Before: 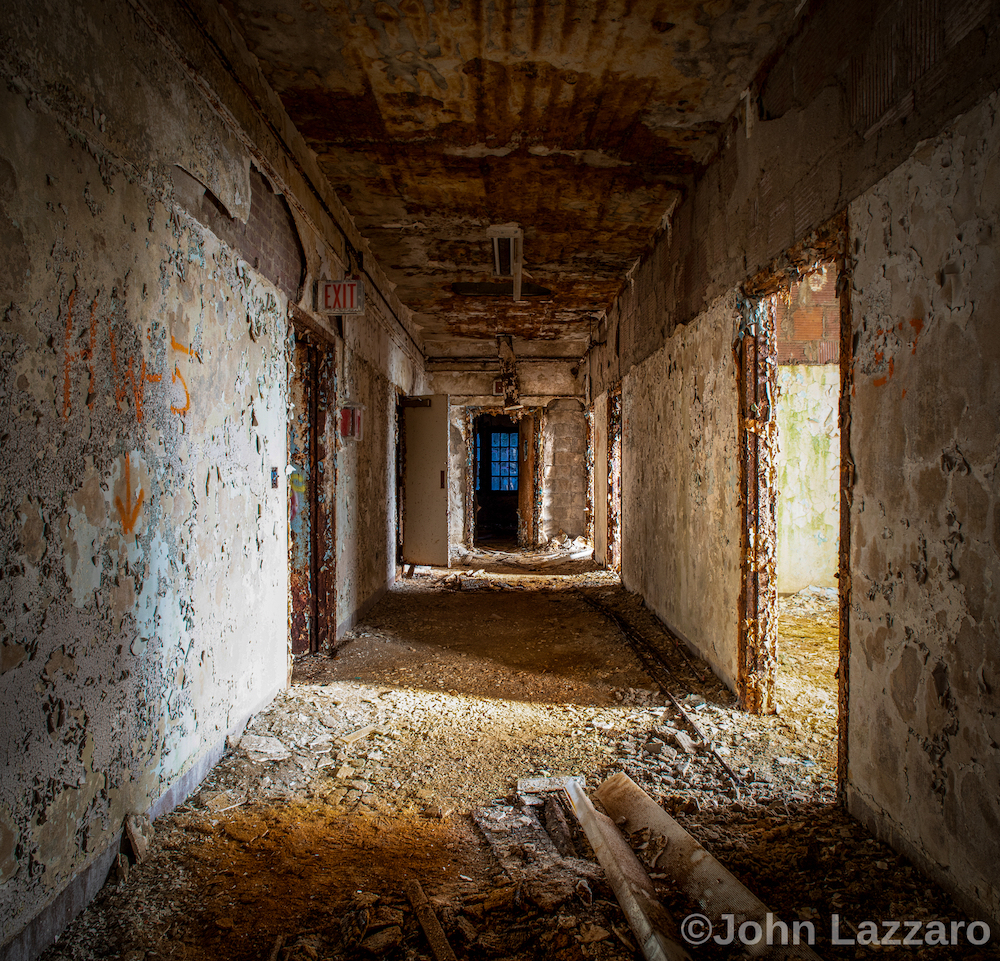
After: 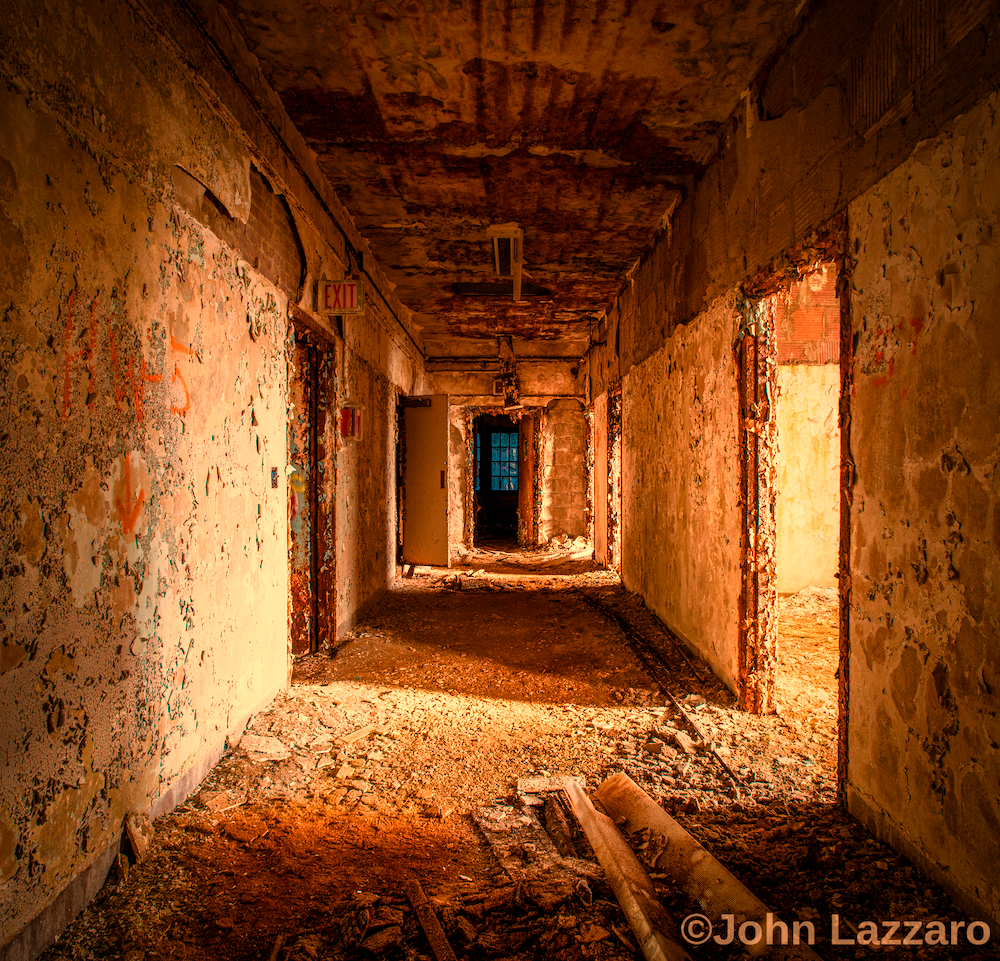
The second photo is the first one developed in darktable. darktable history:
white balance: red 1.467, blue 0.684
color balance rgb: perceptual saturation grading › global saturation 20%, perceptual saturation grading › highlights -25%, perceptual saturation grading › shadows 25%
